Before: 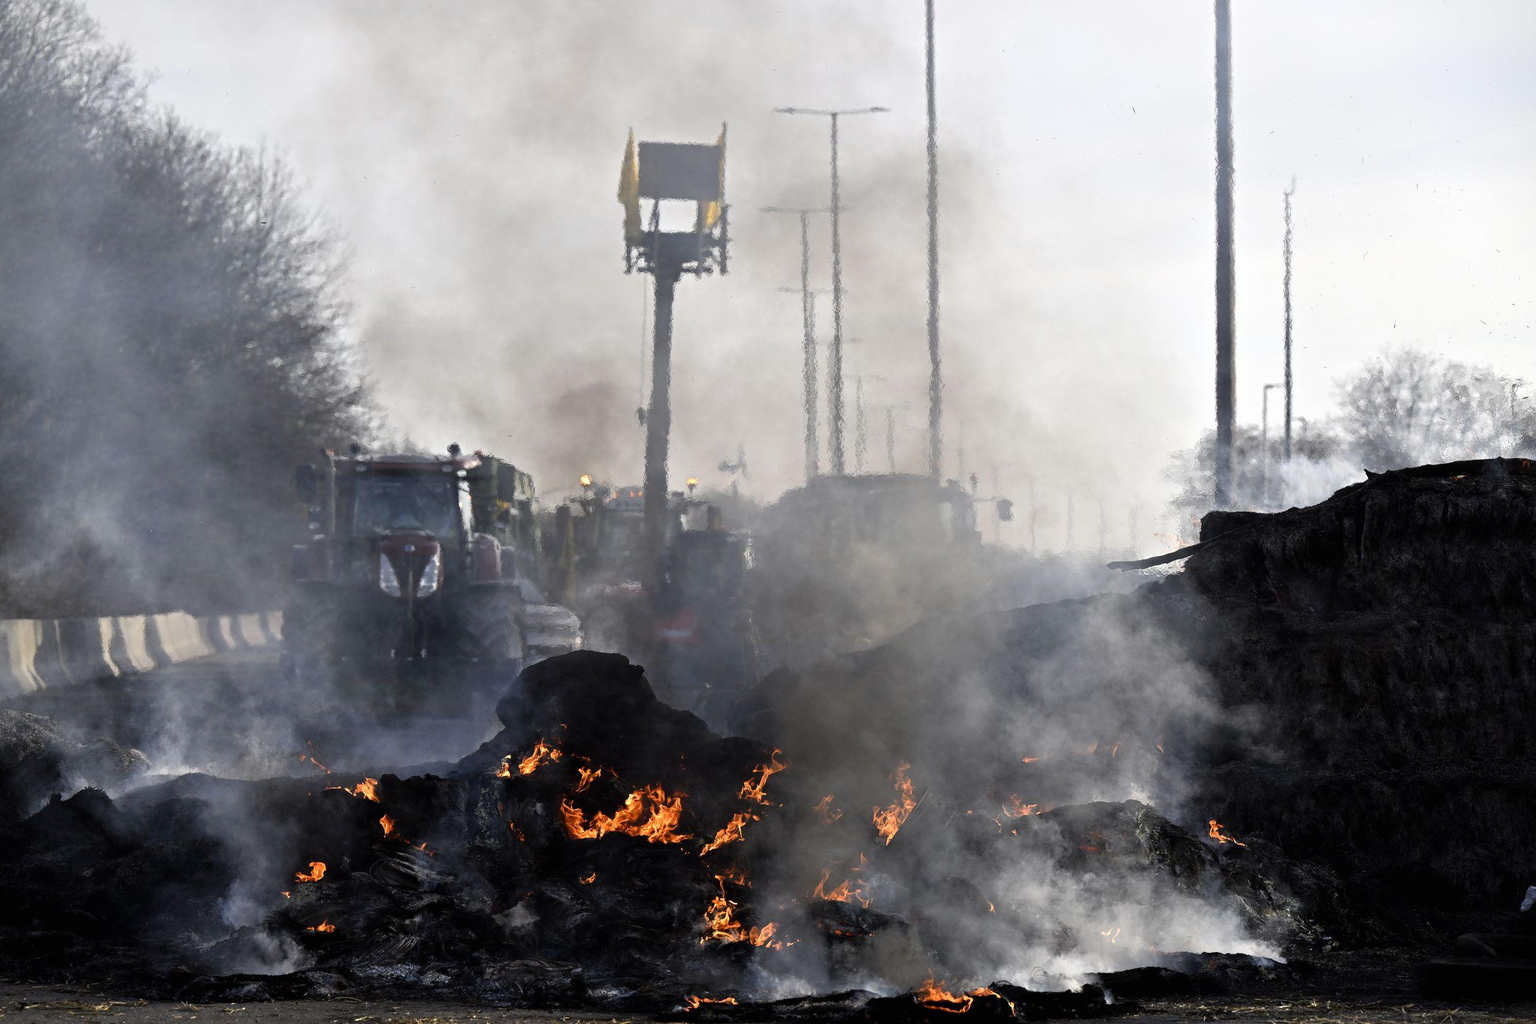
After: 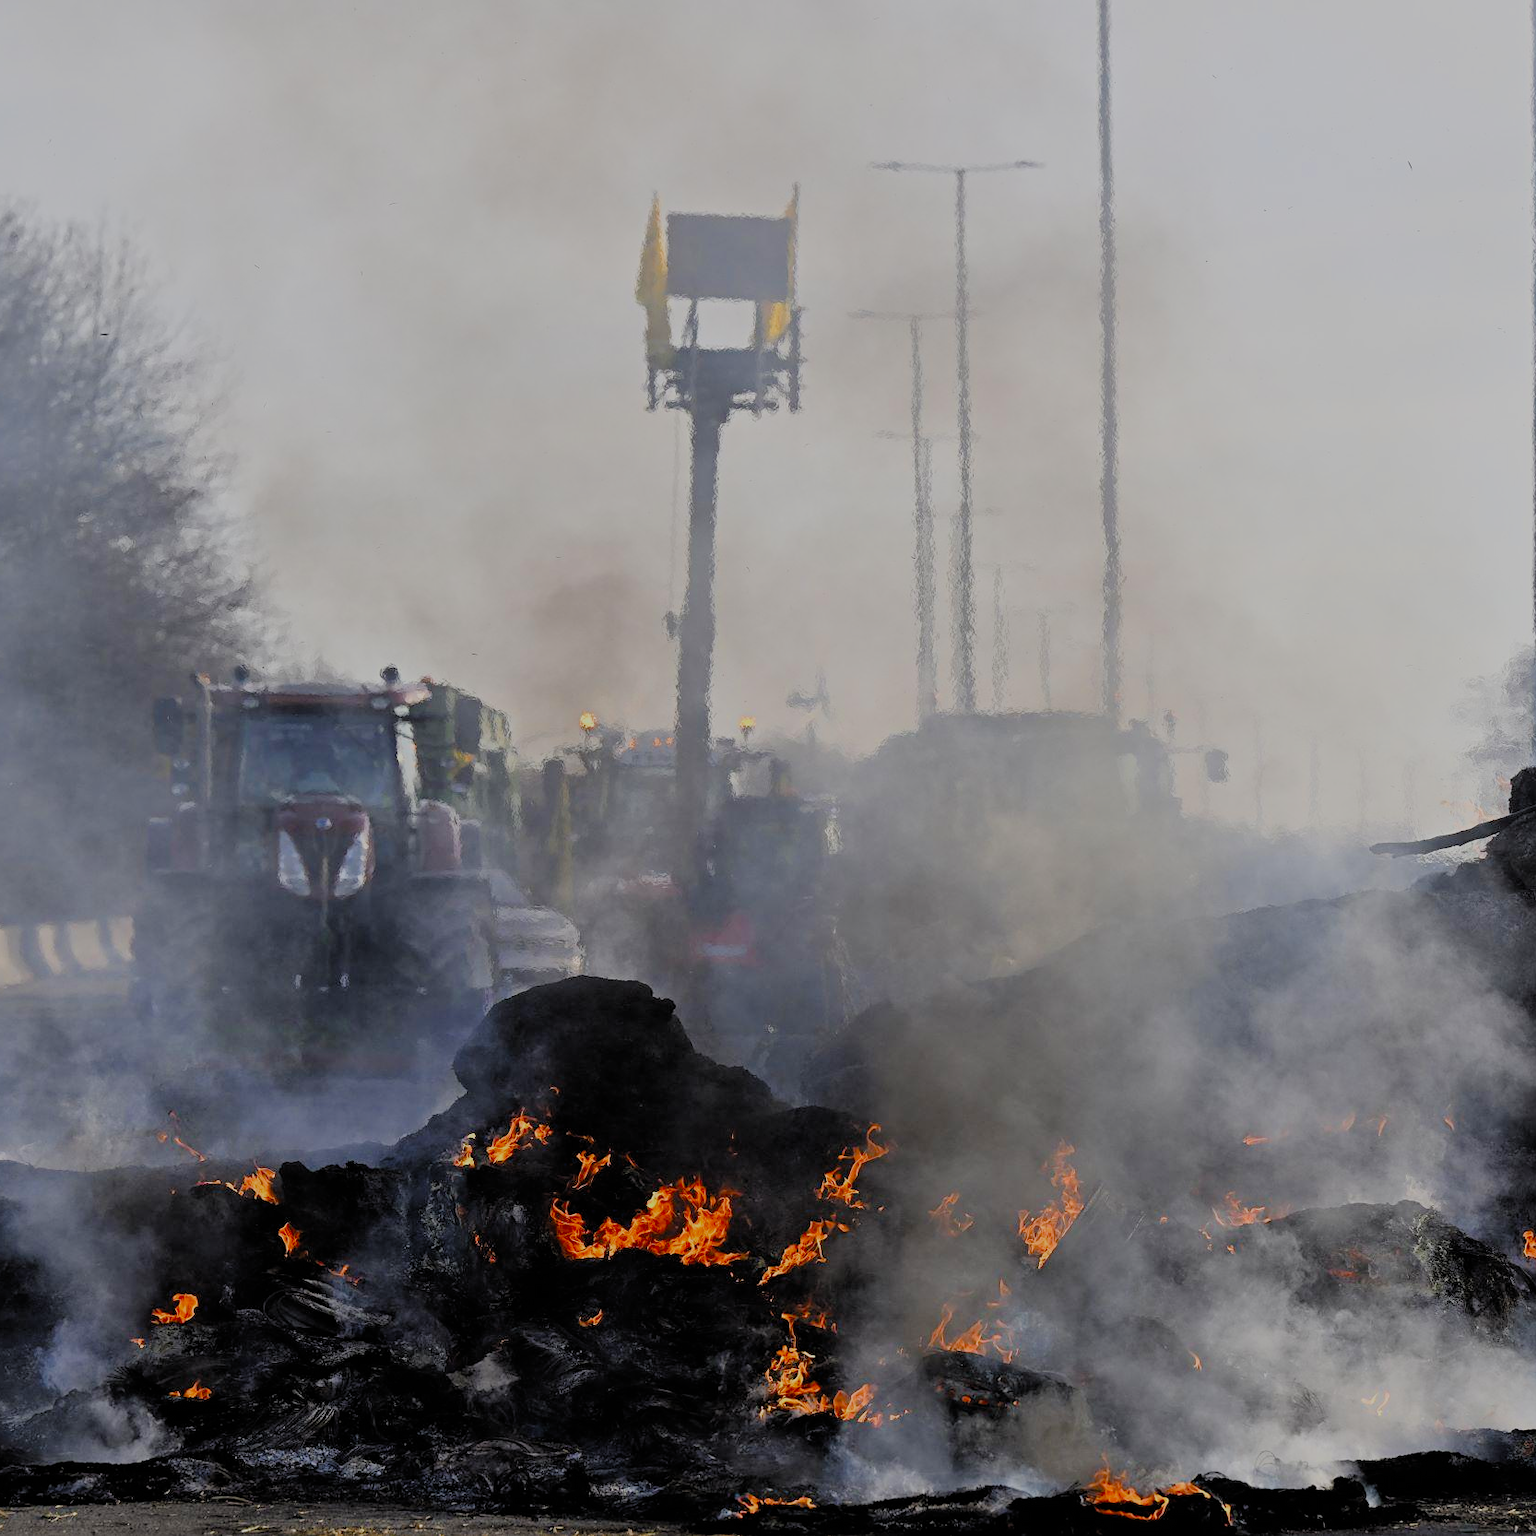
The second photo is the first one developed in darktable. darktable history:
sharpen: amount 0.2
exposure: exposure 0.217 EV, compensate highlight preservation false
filmic rgb: white relative exposure 8 EV, threshold 3 EV, hardness 2.44, latitude 10.07%, contrast 0.72, highlights saturation mix 10%, shadows ↔ highlights balance 1.38%, color science v4 (2020), enable highlight reconstruction true
crop and rotate: left 12.673%, right 20.66%
